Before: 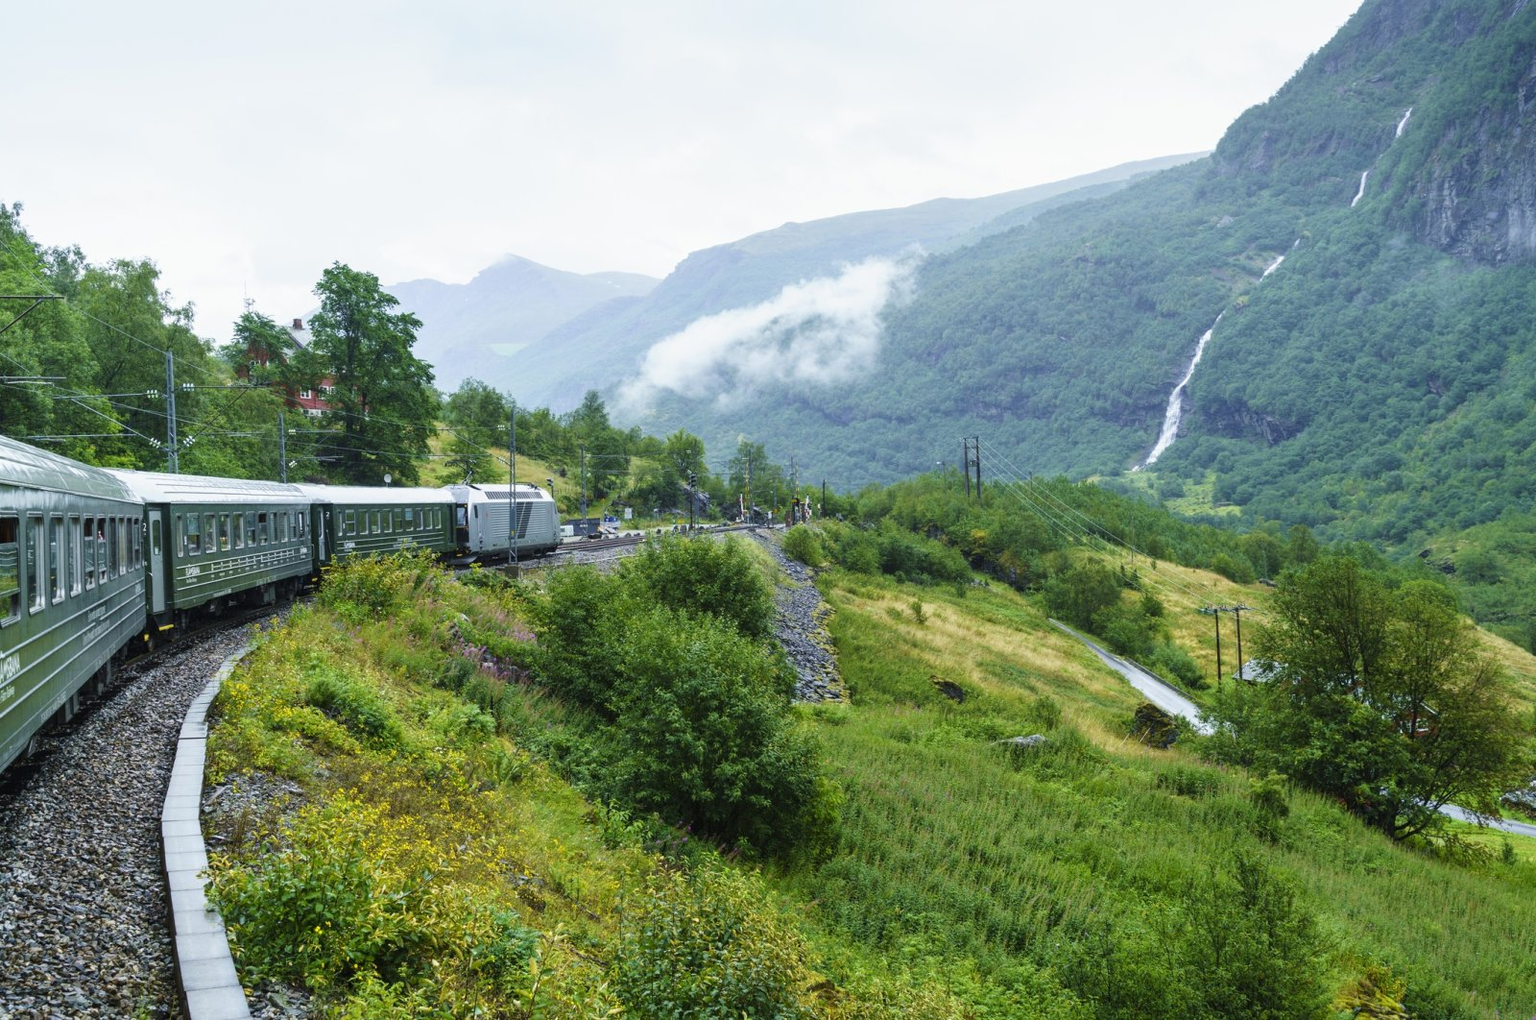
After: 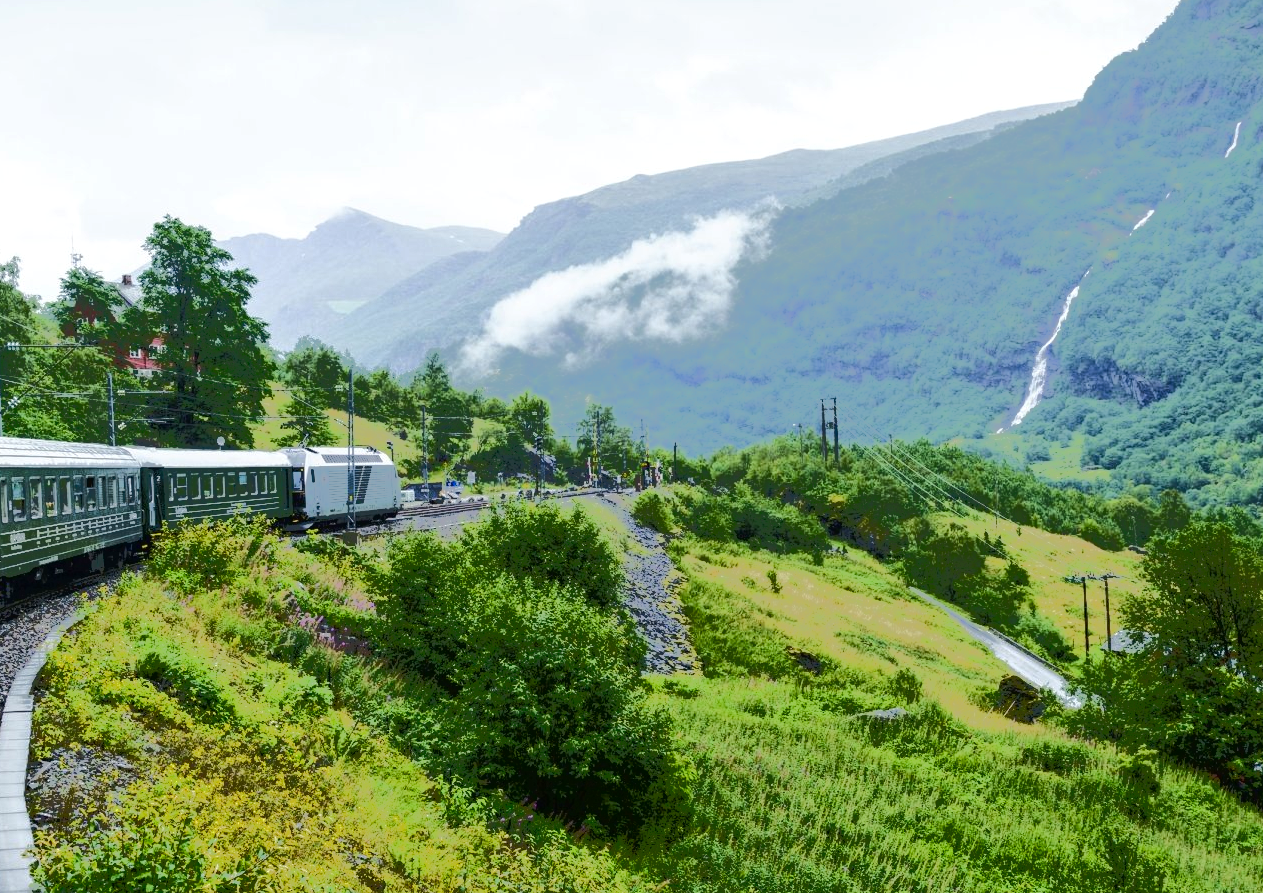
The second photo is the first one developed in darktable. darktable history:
color balance rgb: perceptual saturation grading › global saturation 0.494%, perceptual saturation grading › highlights -14.54%, perceptual saturation grading › shadows 25.999%, global vibrance 0.725%
tone equalizer: -7 EV -0.629 EV, -6 EV 0.979 EV, -5 EV -0.476 EV, -4 EV 0.448 EV, -3 EV 0.431 EV, -2 EV 0.163 EV, -1 EV -0.154 EV, +0 EV -0.363 EV, edges refinement/feathering 500, mask exposure compensation -1.57 EV, preserve details no
contrast brightness saturation: contrast 0.131, brightness -0.055, saturation 0.153
crop: left 11.447%, top 5.375%, right 9.588%, bottom 10.511%
